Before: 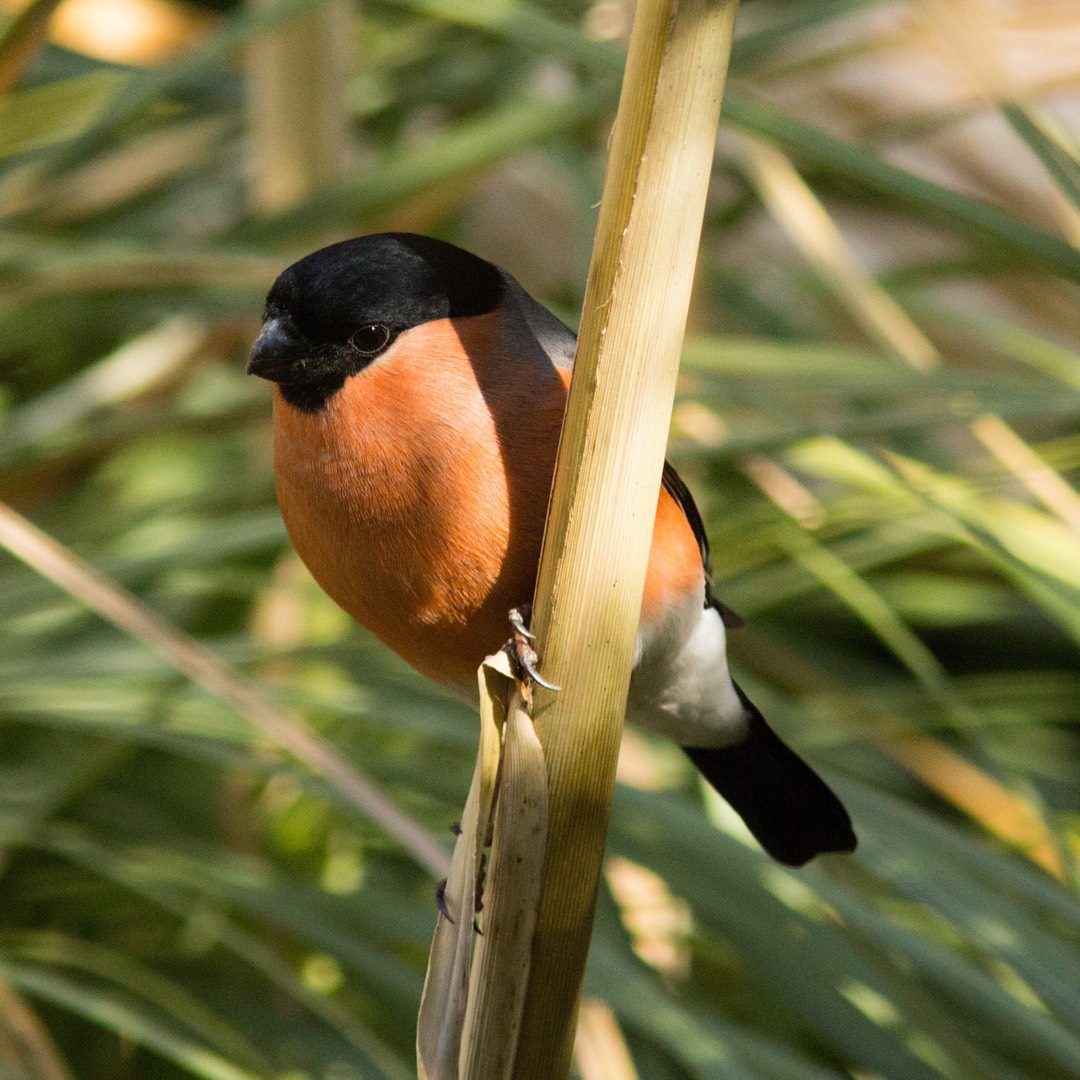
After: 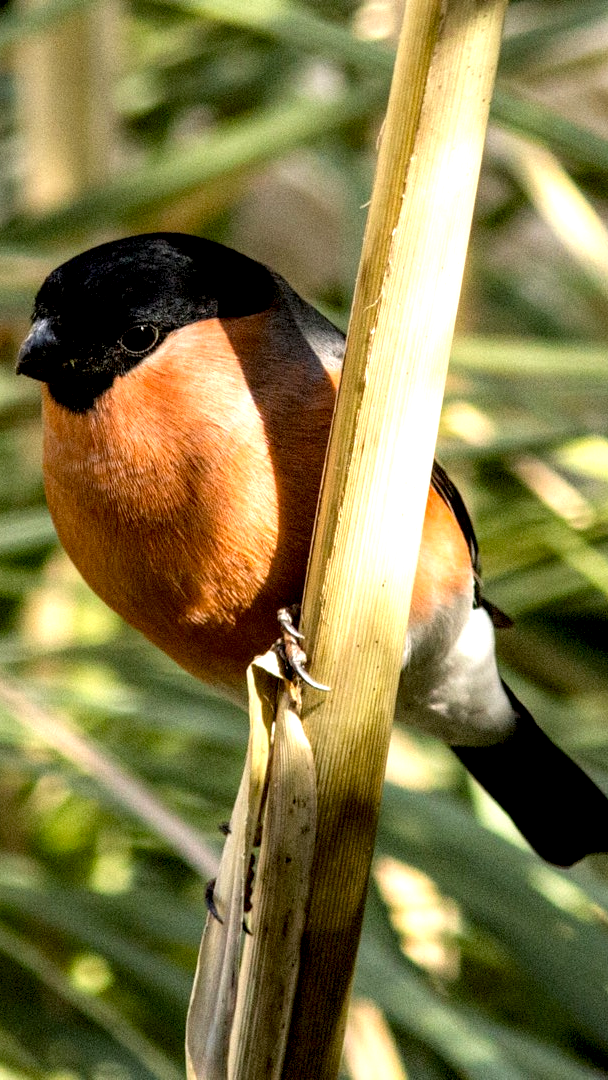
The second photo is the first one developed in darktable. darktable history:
crop: left 21.394%, right 22.233%
color correction: highlights b* 0.066, saturation 0.99
local contrast: detail 160%
exposure: black level correction 0.009, exposure 0.111 EV, compensate highlight preservation false
tone equalizer: -8 EV -0.425 EV, -7 EV -0.365 EV, -6 EV -0.312 EV, -5 EV -0.194 EV, -3 EV 0.224 EV, -2 EV 0.315 EV, -1 EV 0.368 EV, +0 EV 0.432 EV, smoothing 1
